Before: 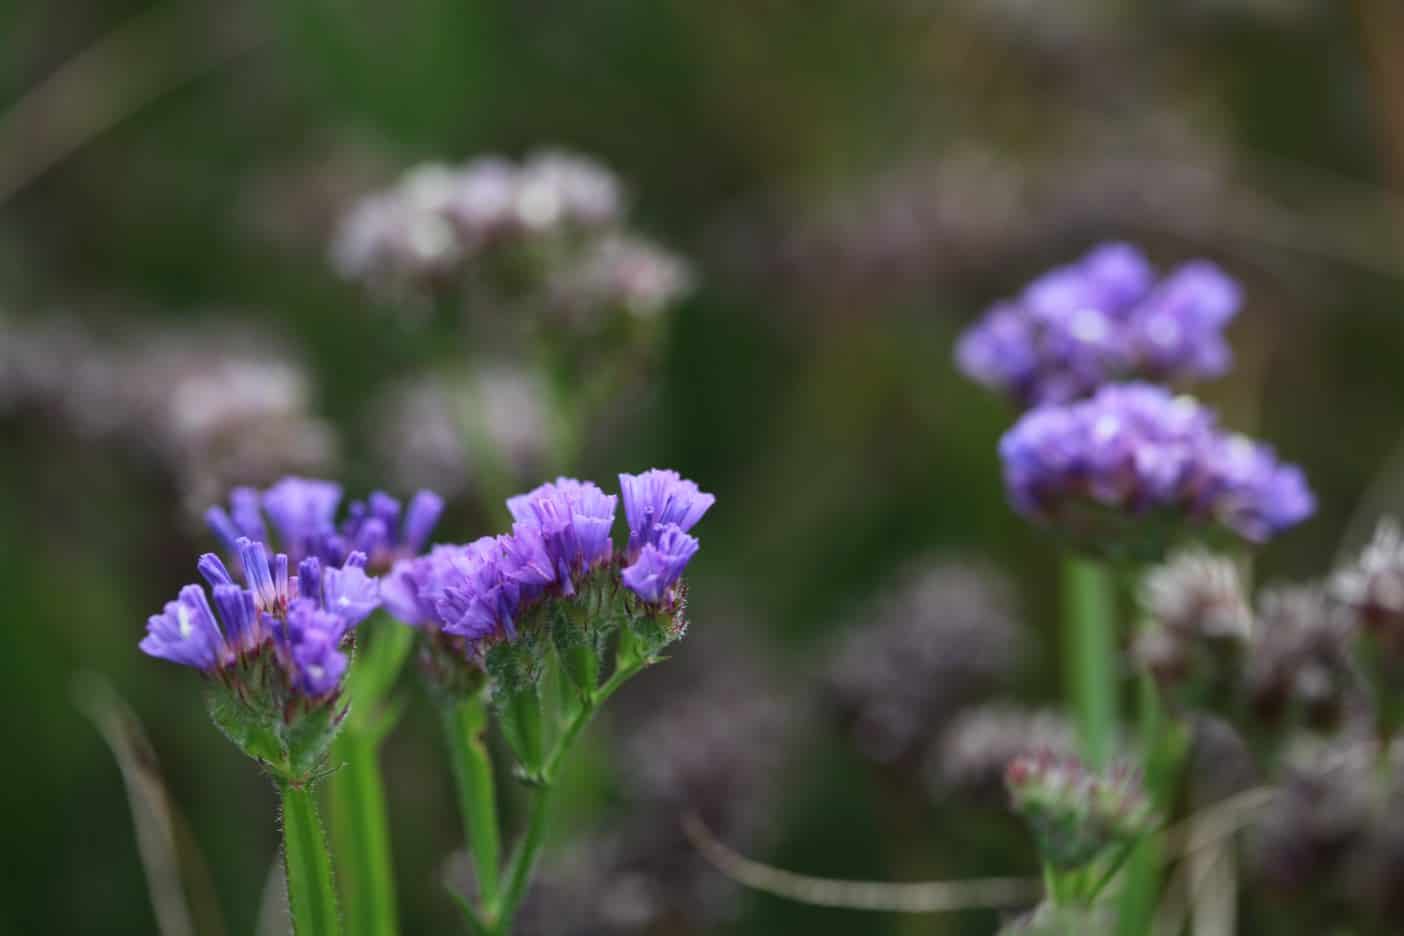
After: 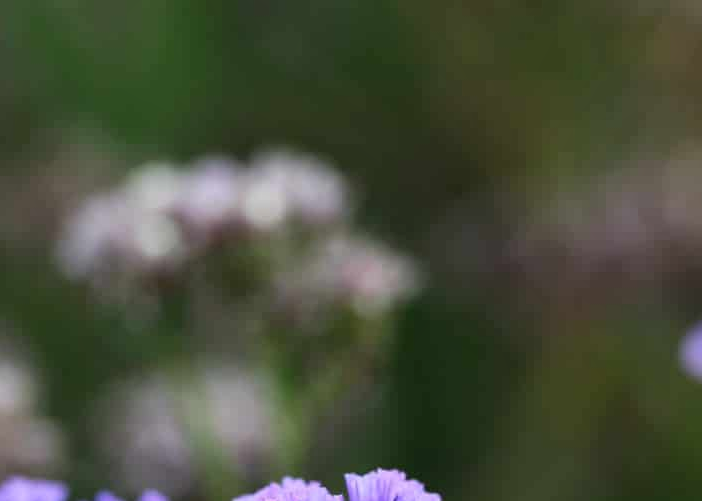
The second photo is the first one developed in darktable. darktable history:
crop: left 19.556%, right 30.401%, bottom 46.458%
local contrast: mode bilateral grid, contrast 20, coarseness 50, detail 120%, midtone range 0.2
